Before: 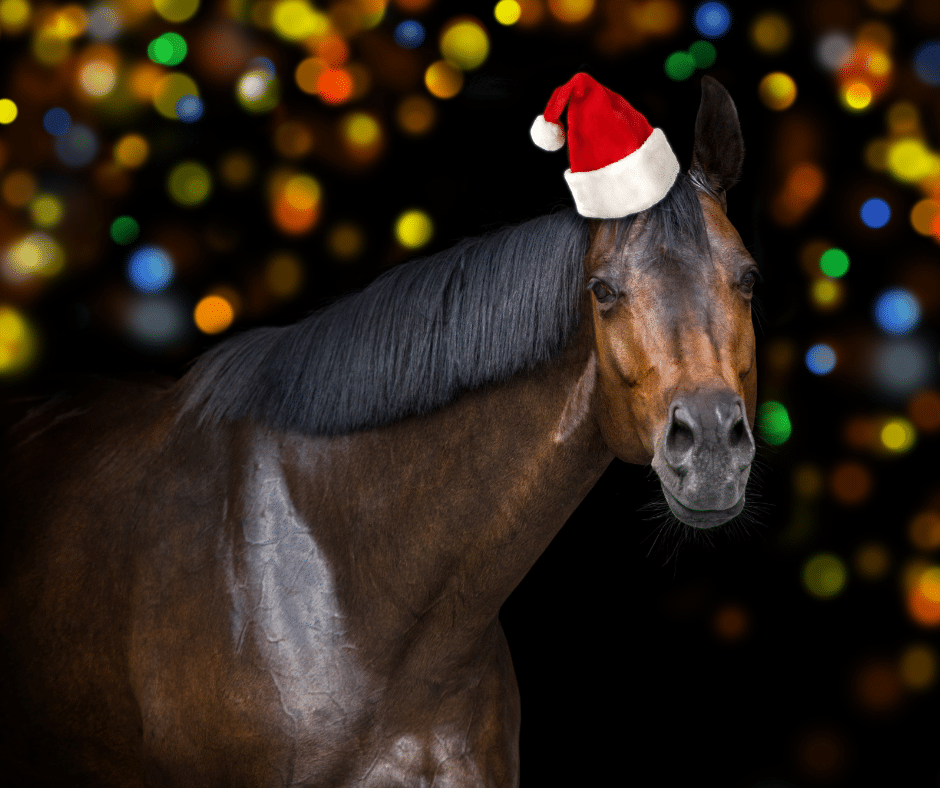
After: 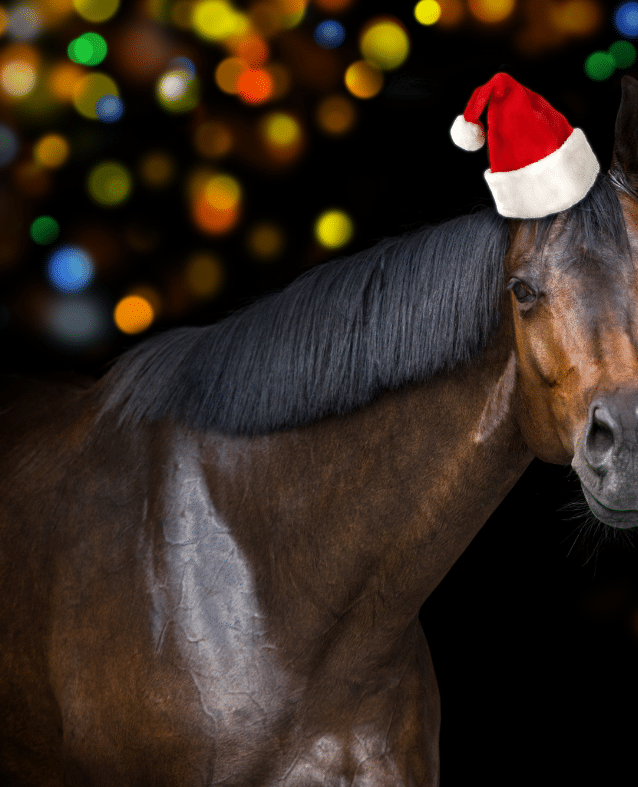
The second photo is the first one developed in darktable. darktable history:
crop and rotate: left 8.606%, right 23.465%
